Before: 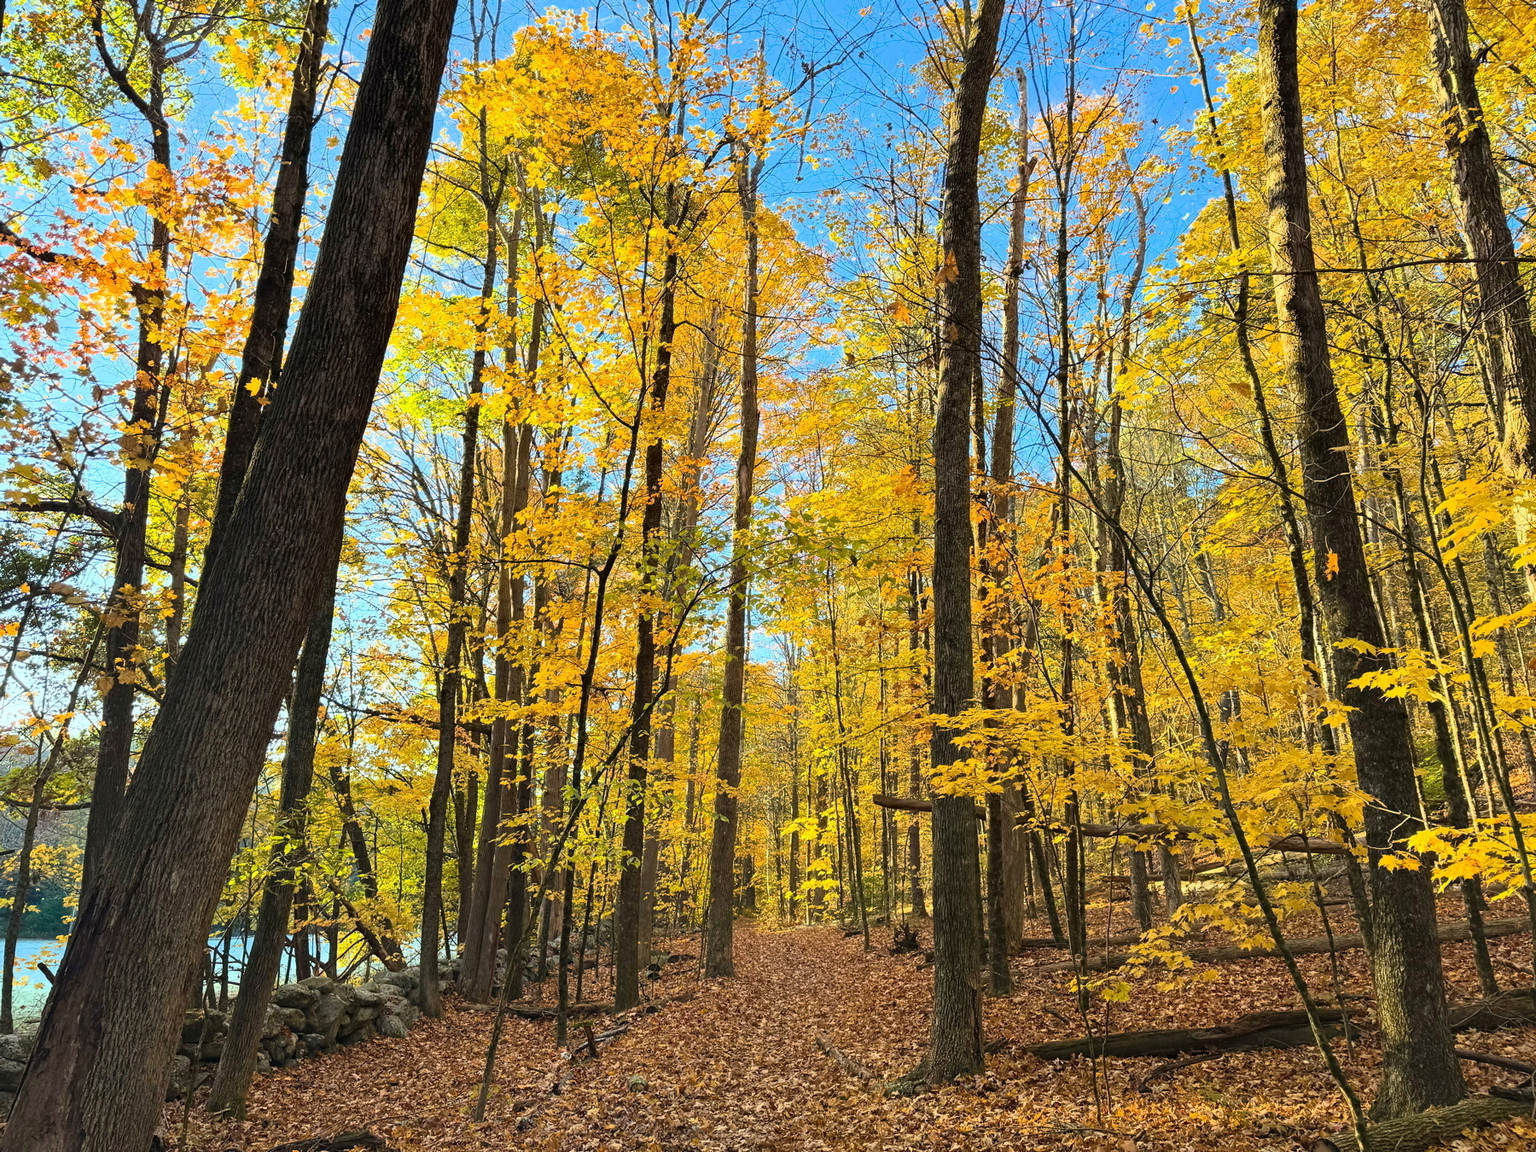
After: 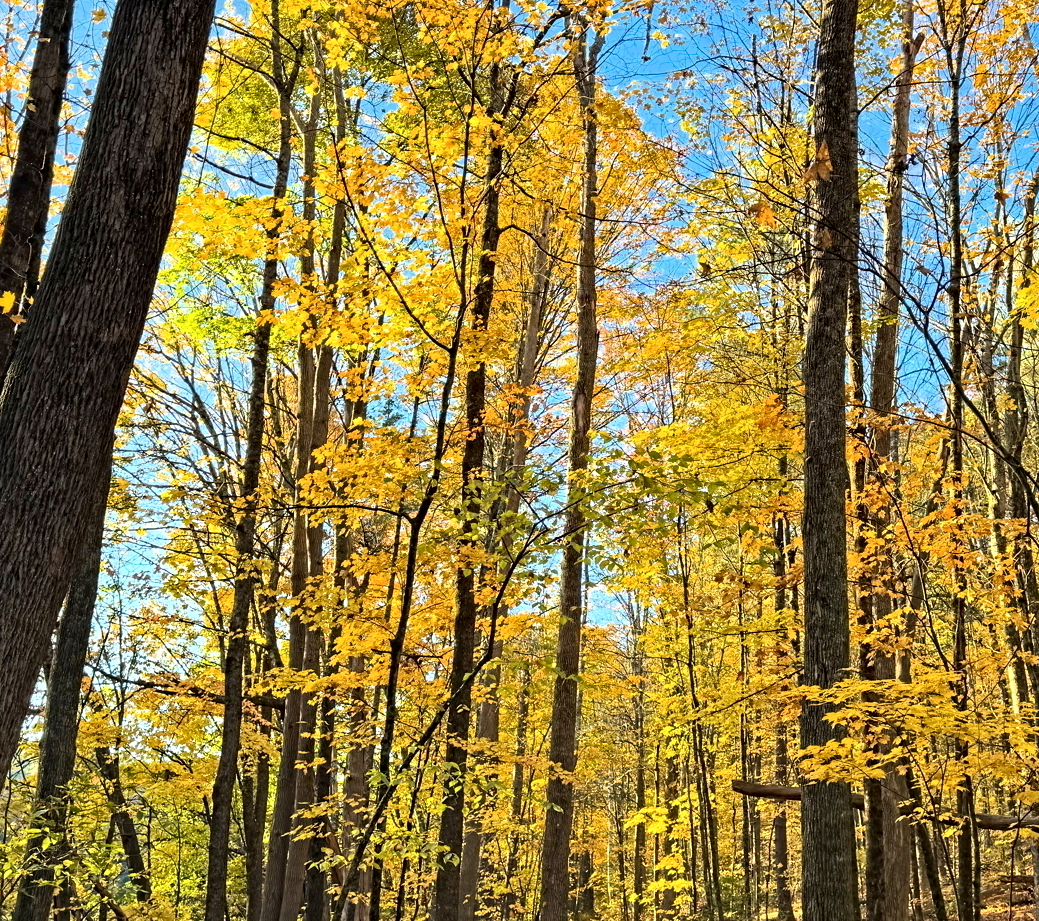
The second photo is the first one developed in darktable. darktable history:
crop: left 16.202%, top 11.208%, right 26.045%, bottom 20.557%
local contrast: mode bilateral grid, contrast 20, coarseness 50, detail 102%, midtone range 0.2
contrast equalizer: y [[0.5, 0.501, 0.525, 0.597, 0.58, 0.514], [0.5 ×6], [0.5 ×6], [0 ×6], [0 ×6]]
